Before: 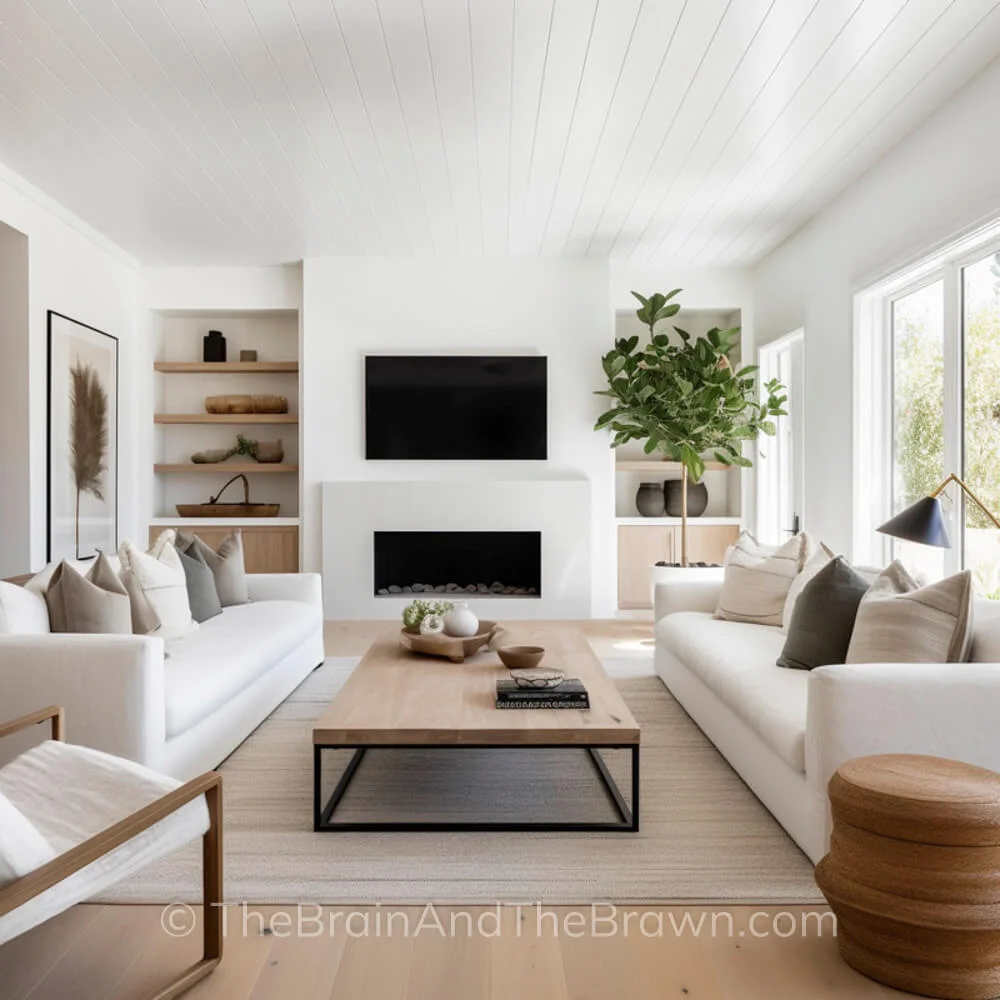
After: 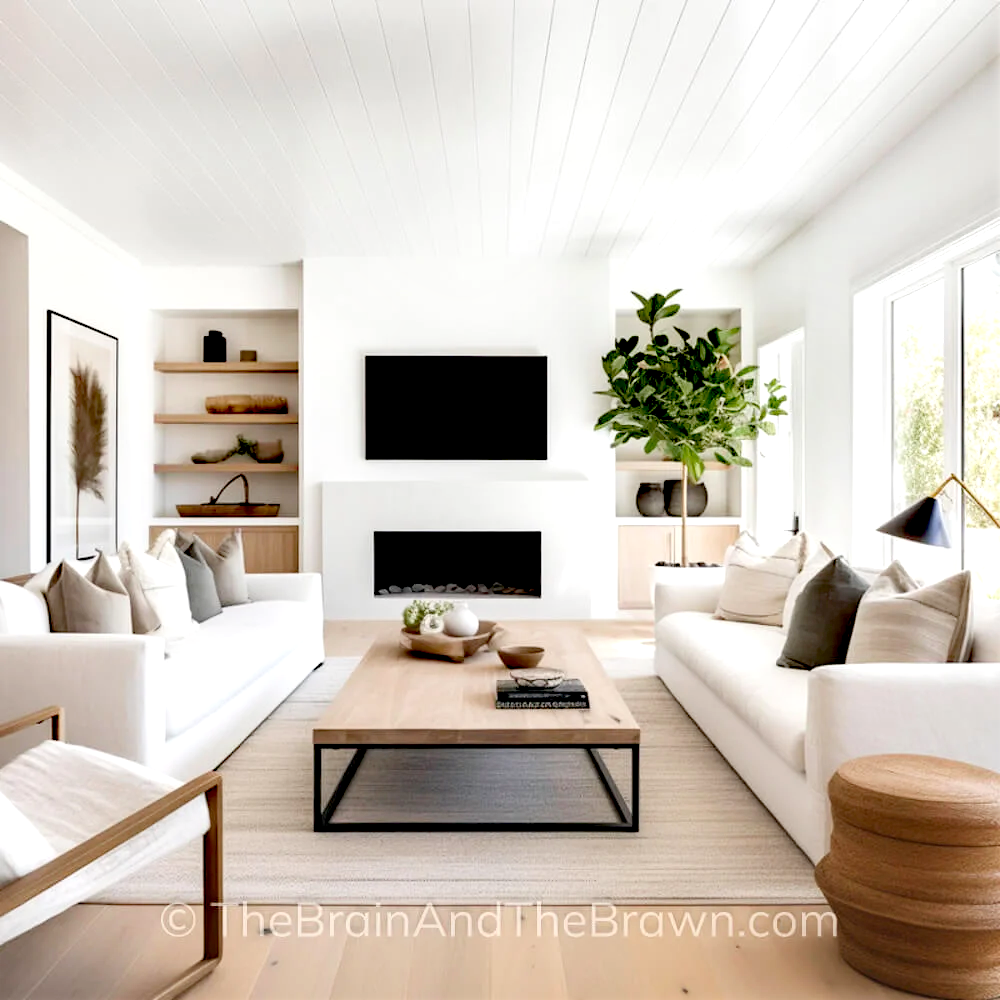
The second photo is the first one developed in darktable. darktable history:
base curve: curves: ch0 [(0, 0) (0.472, 0.508) (1, 1)], fusion 1, preserve colors none
